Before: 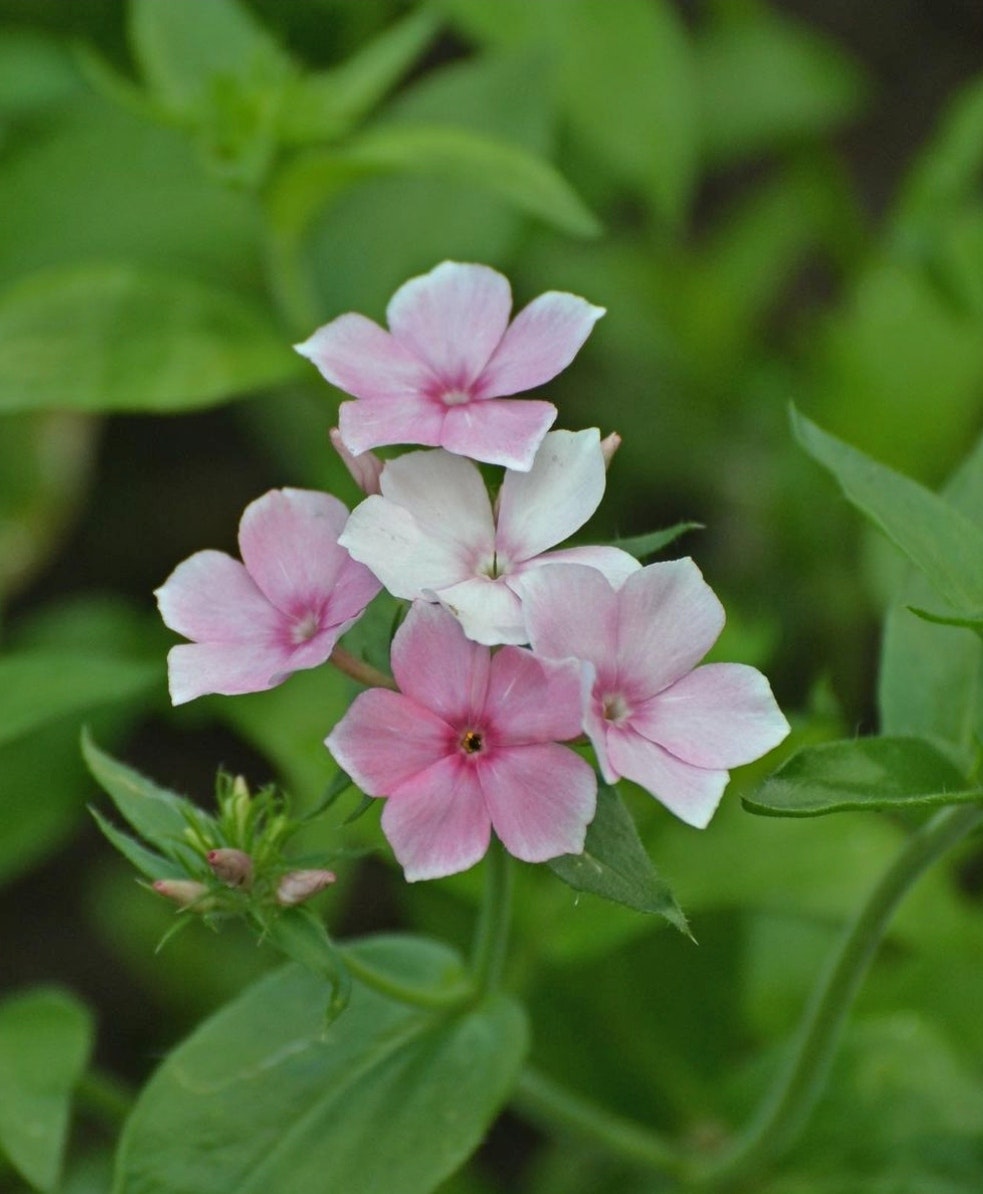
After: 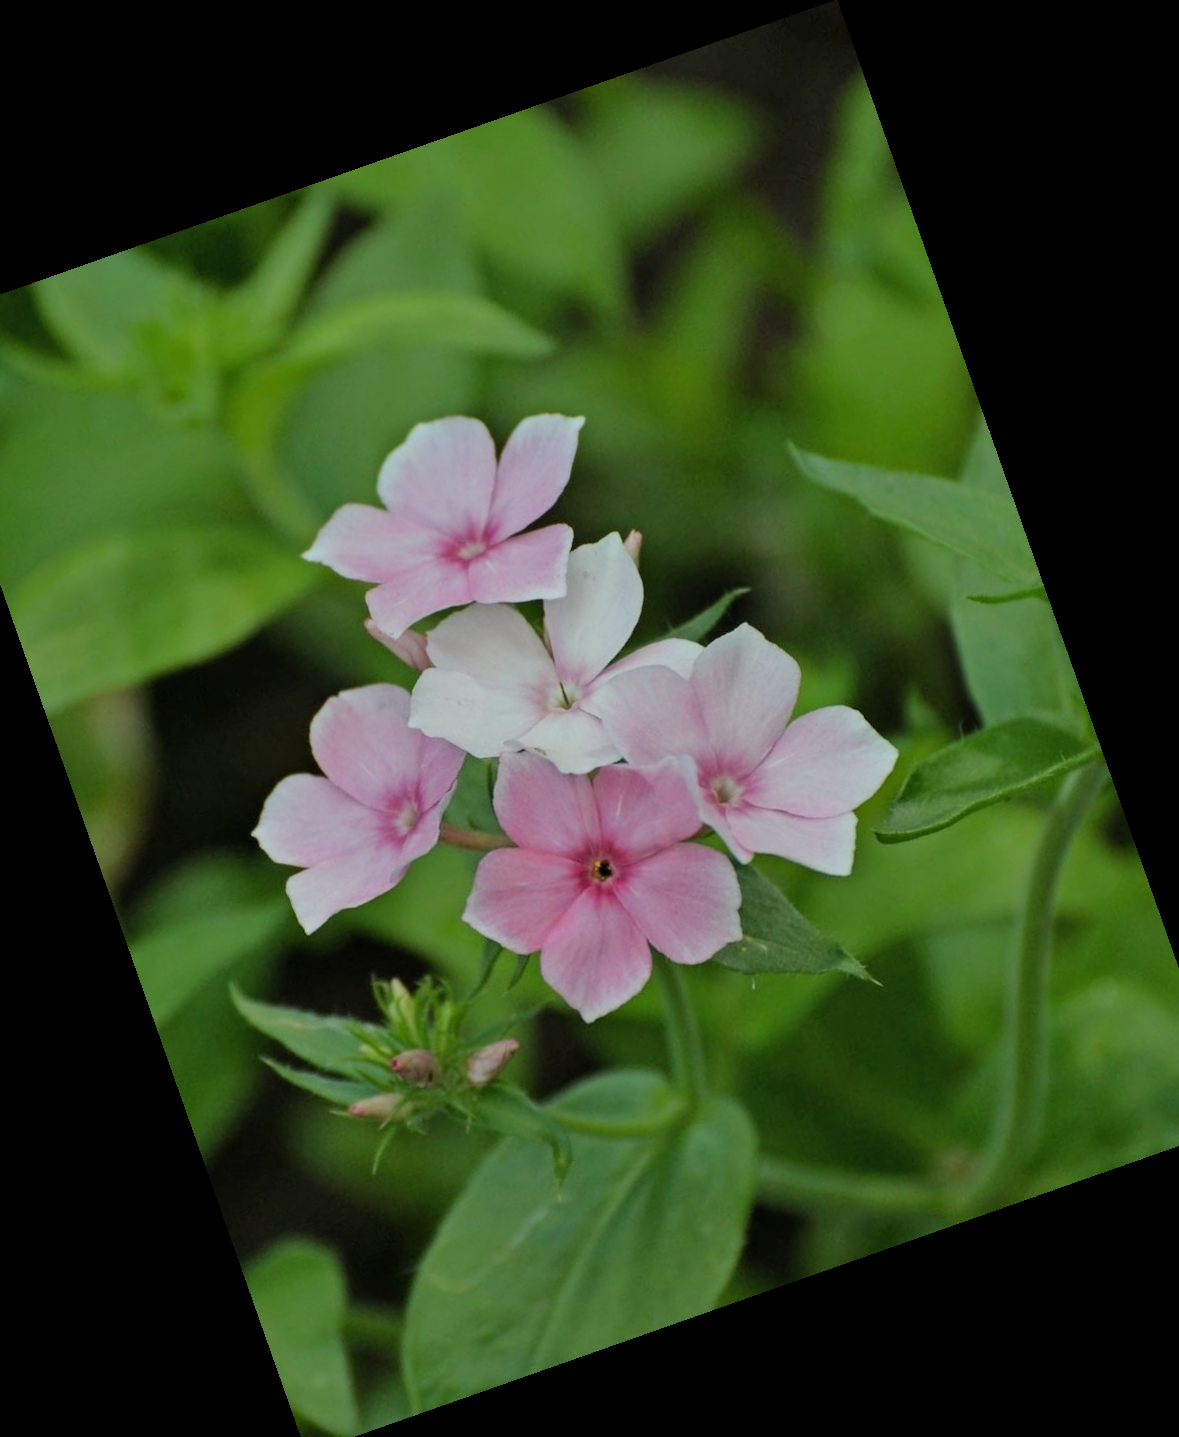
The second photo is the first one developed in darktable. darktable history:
filmic rgb: black relative exposure -7.65 EV, white relative exposure 4.56 EV, hardness 3.61
crop and rotate: angle 19.43°, left 6.812%, right 4.125%, bottom 1.087%
